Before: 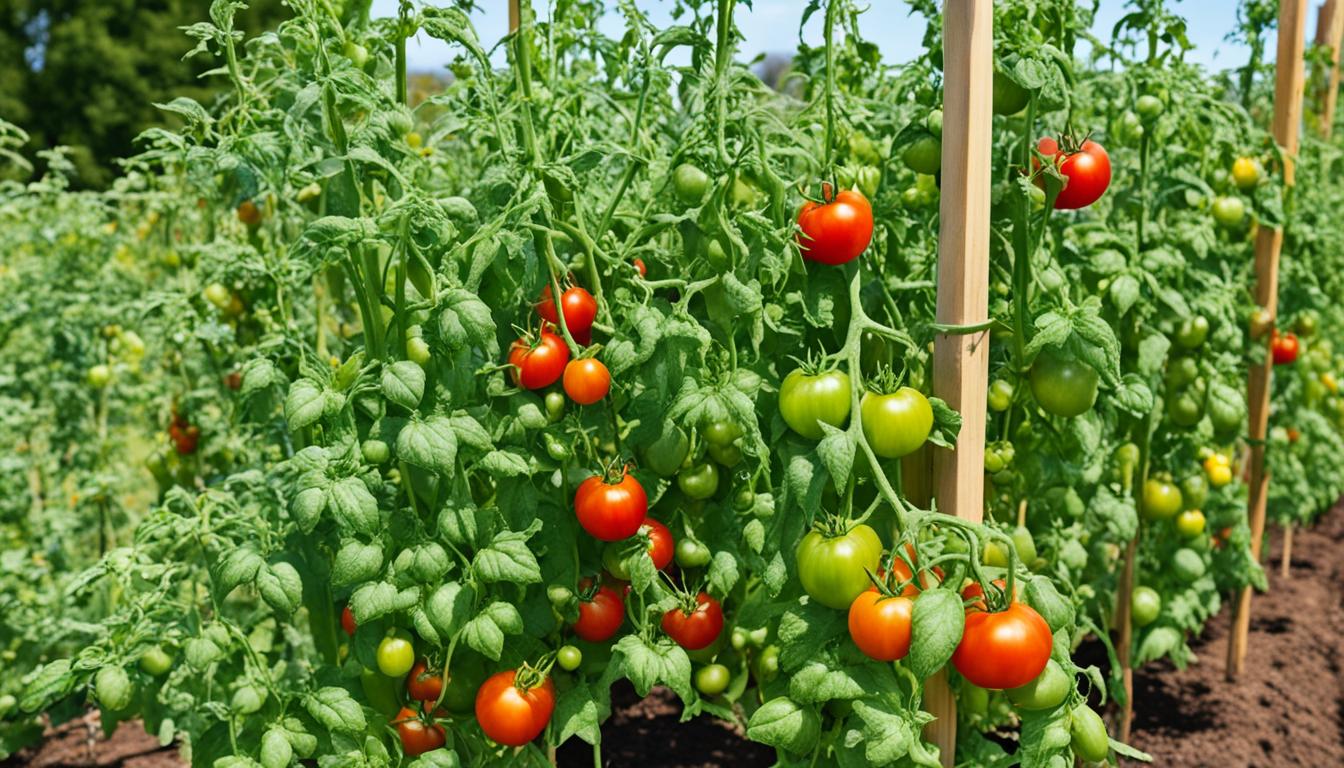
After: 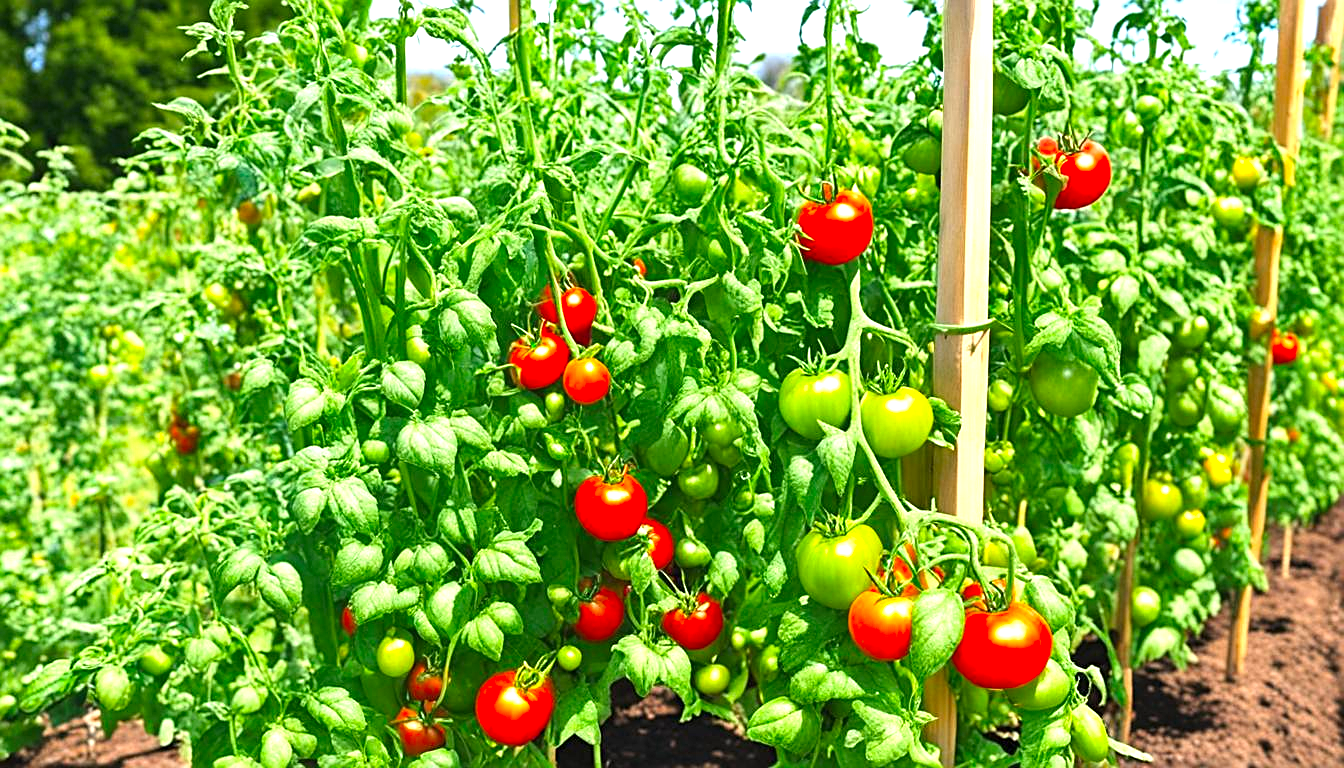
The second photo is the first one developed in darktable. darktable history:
vibrance: vibrance 100%
exposure: black level correction 0, exposure 1.2 EV, compensate highlight preservation false
sharpen: on, module defaults
